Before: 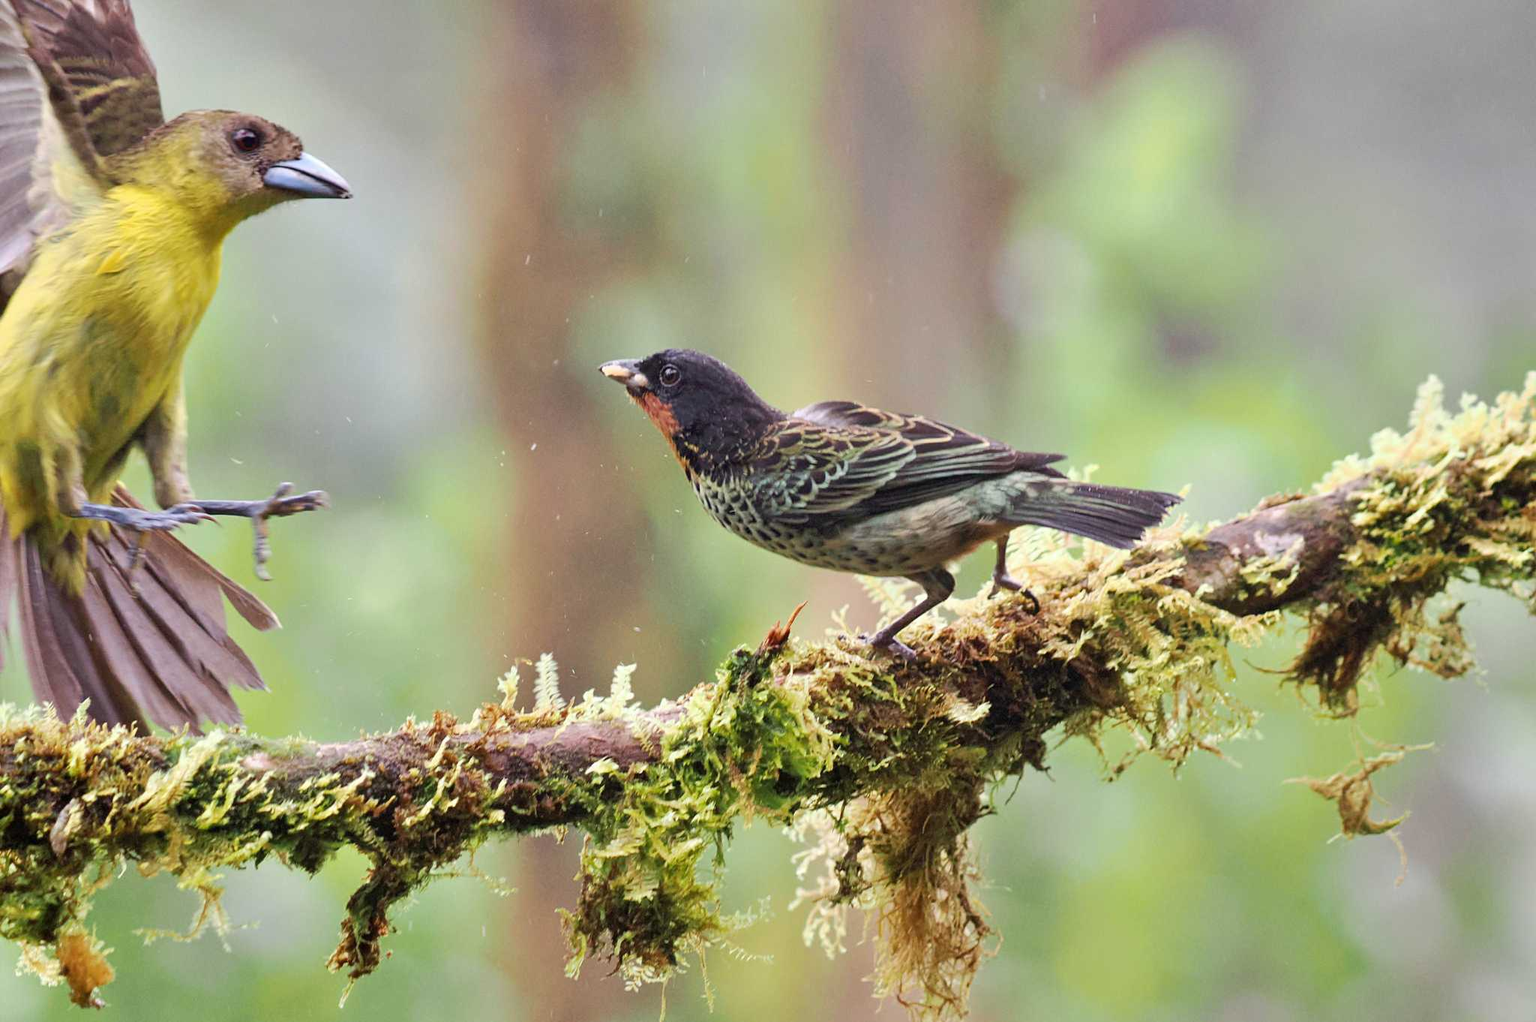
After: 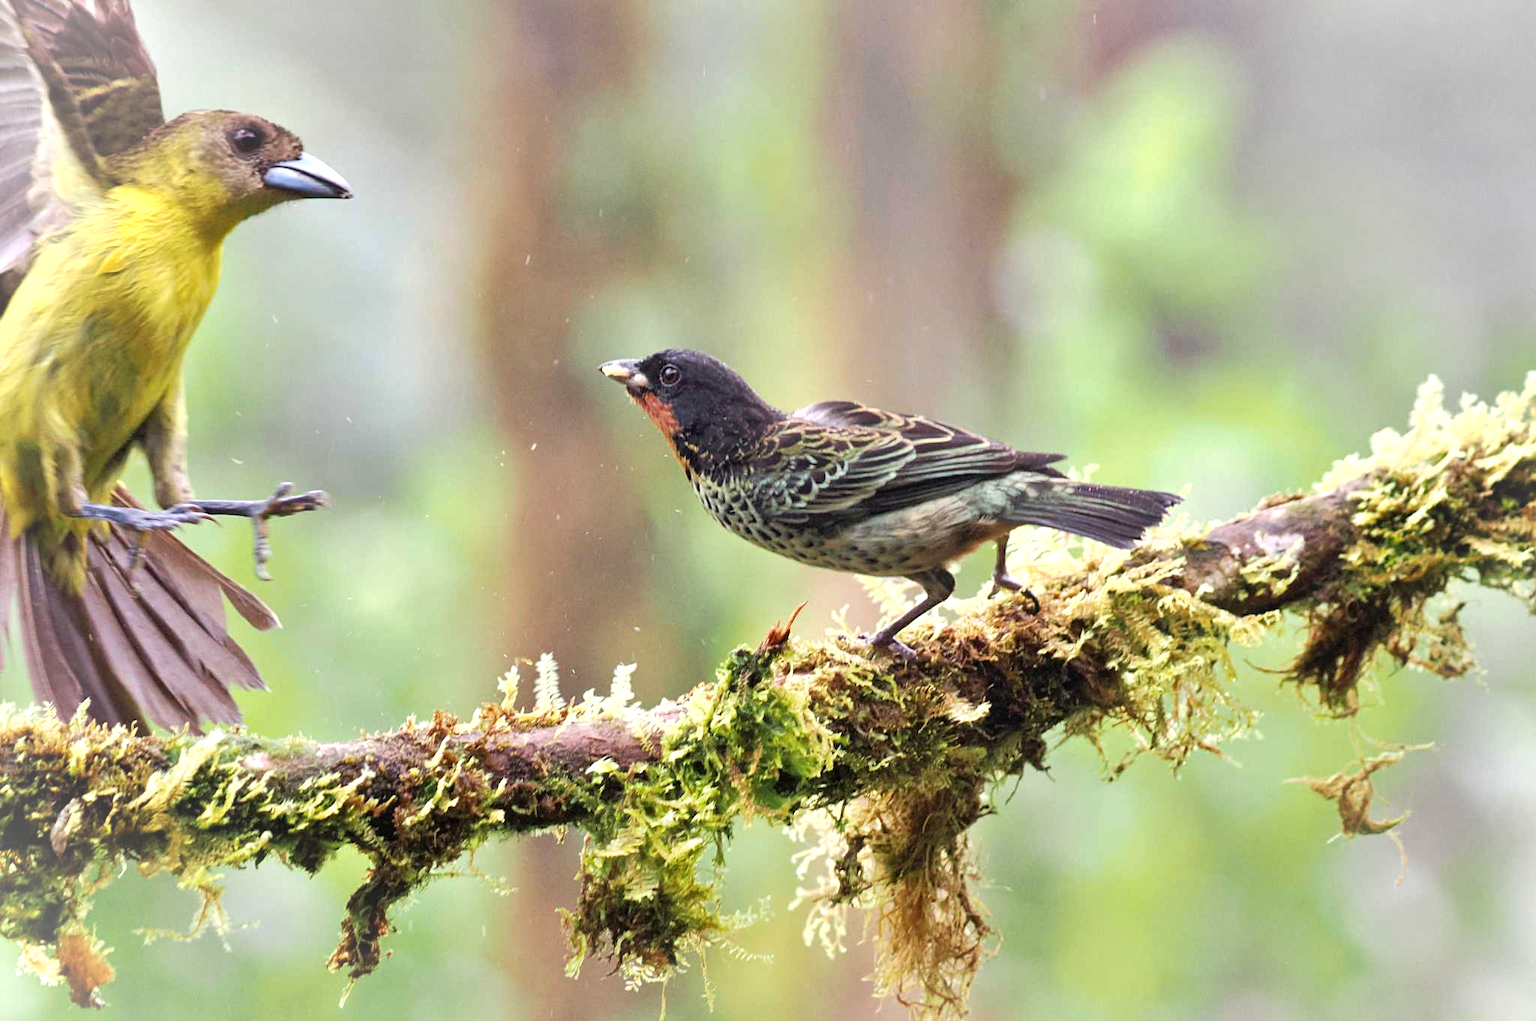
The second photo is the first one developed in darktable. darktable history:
shadows and highlights: shadows 52.14, highlights -28.7, soften with gaussian
tone equalizer: -8 EV -0.399 EV, -7 EV -0.368 EV, -6 EV -0.37 EV, -5 EV -0.187 EV, -3 EV 0.249 EV, -2 EV 0.328 EV, -1 EV 0.377 EV, +0 EV 0.436 EV
vignetting: fall-off radius 100%, brightness 0.315, saturation 0.003, width/height ratio 1.339, dithering 8-bit output
